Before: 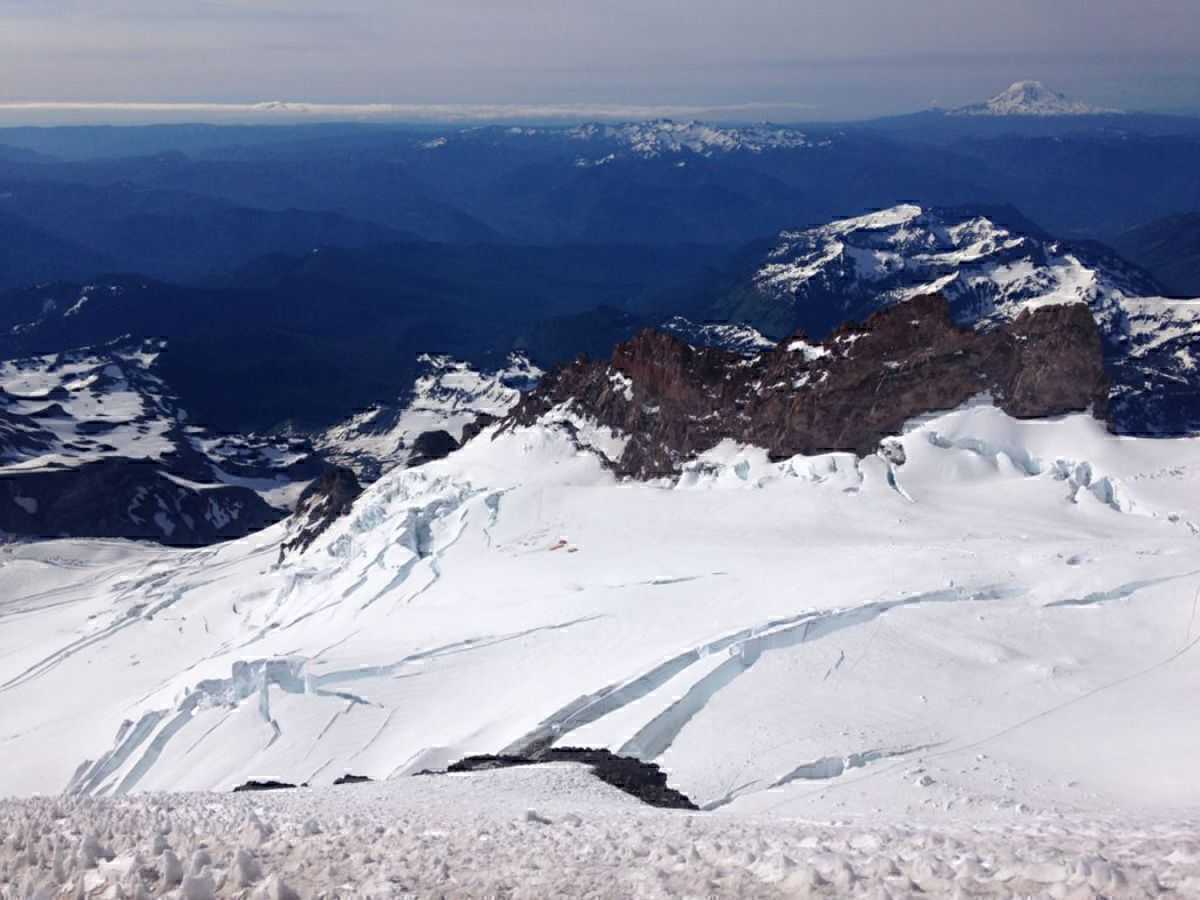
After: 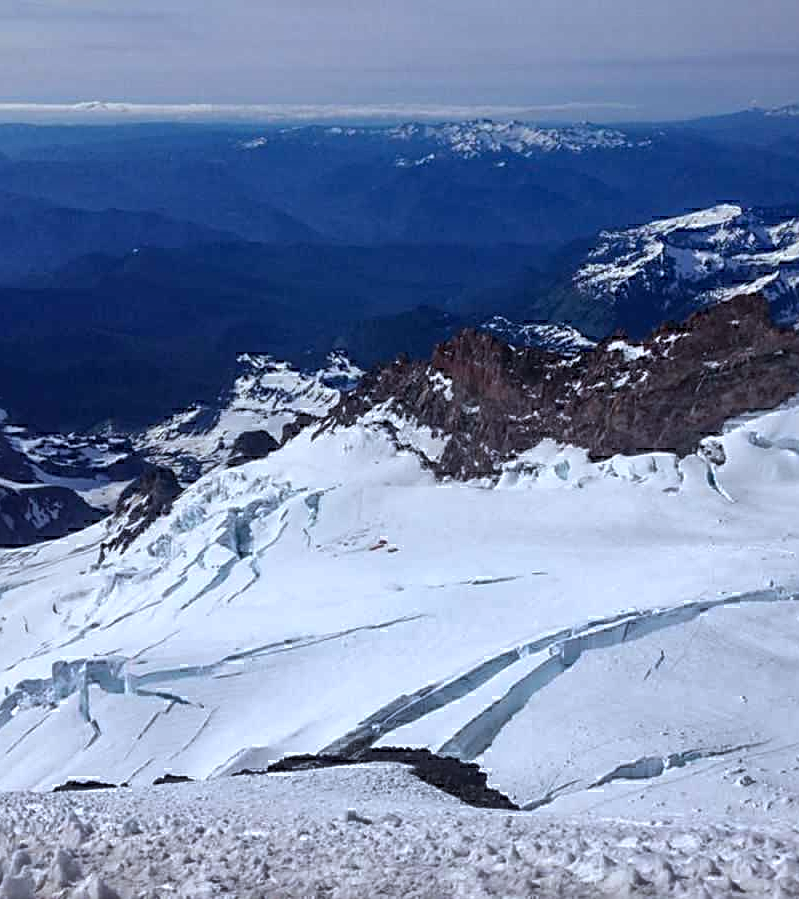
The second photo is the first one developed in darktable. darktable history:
shadows and highlights: shadows 43.71, white point adjustment -1.46, soften with gaussian
crop and rotate: left 15.055%, right 18.278%
sharpen: on, module defaults
local contrast: on, module defaults
color calibration: x 0.37, y 0.382, temperature 4313.32 K
